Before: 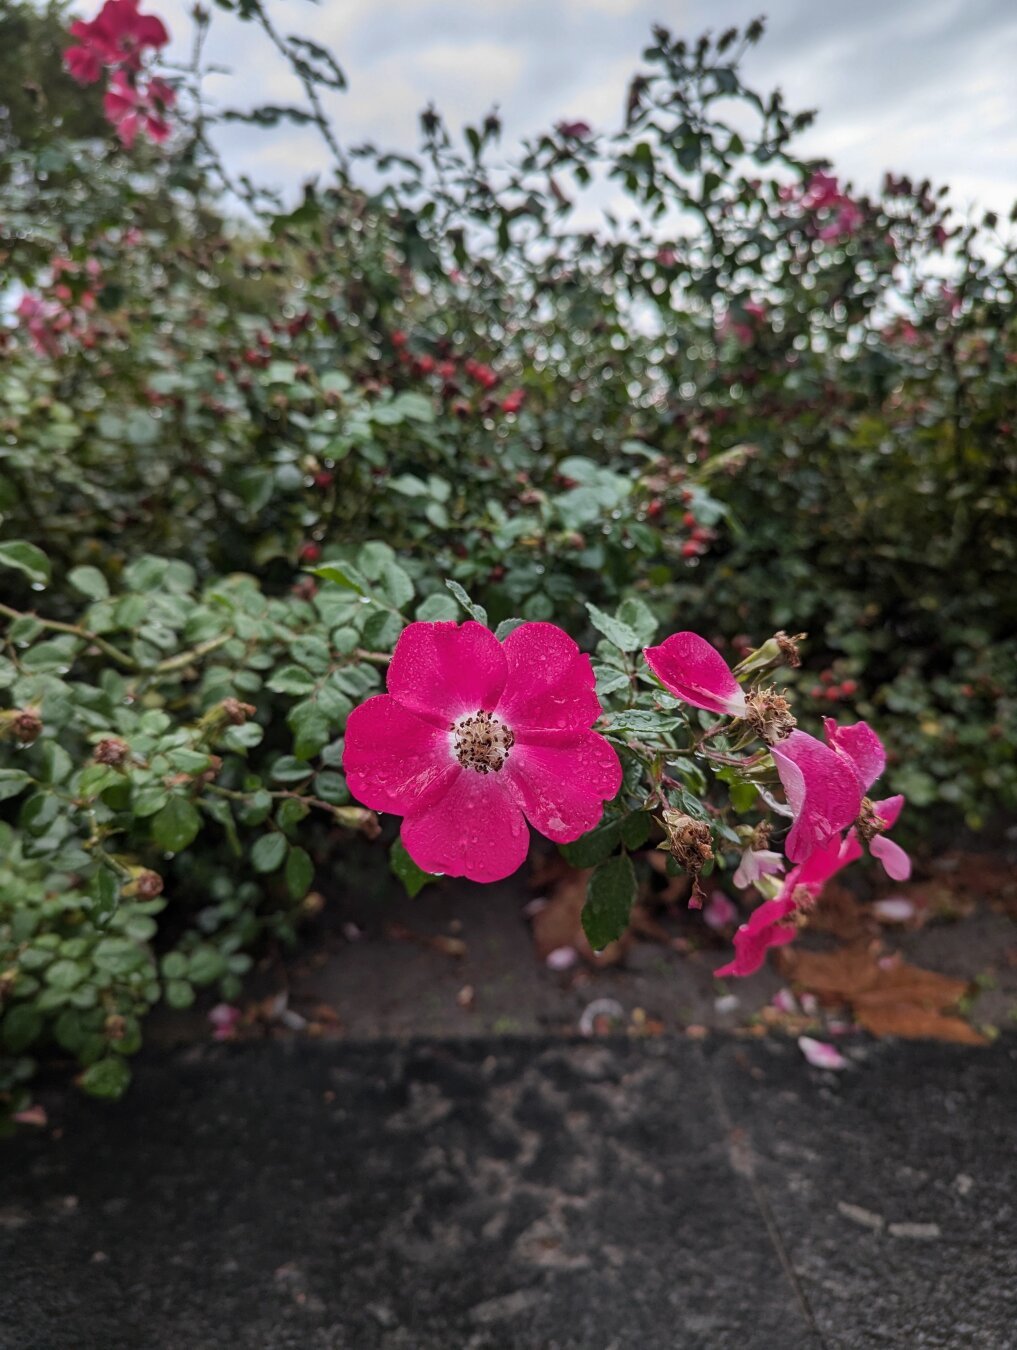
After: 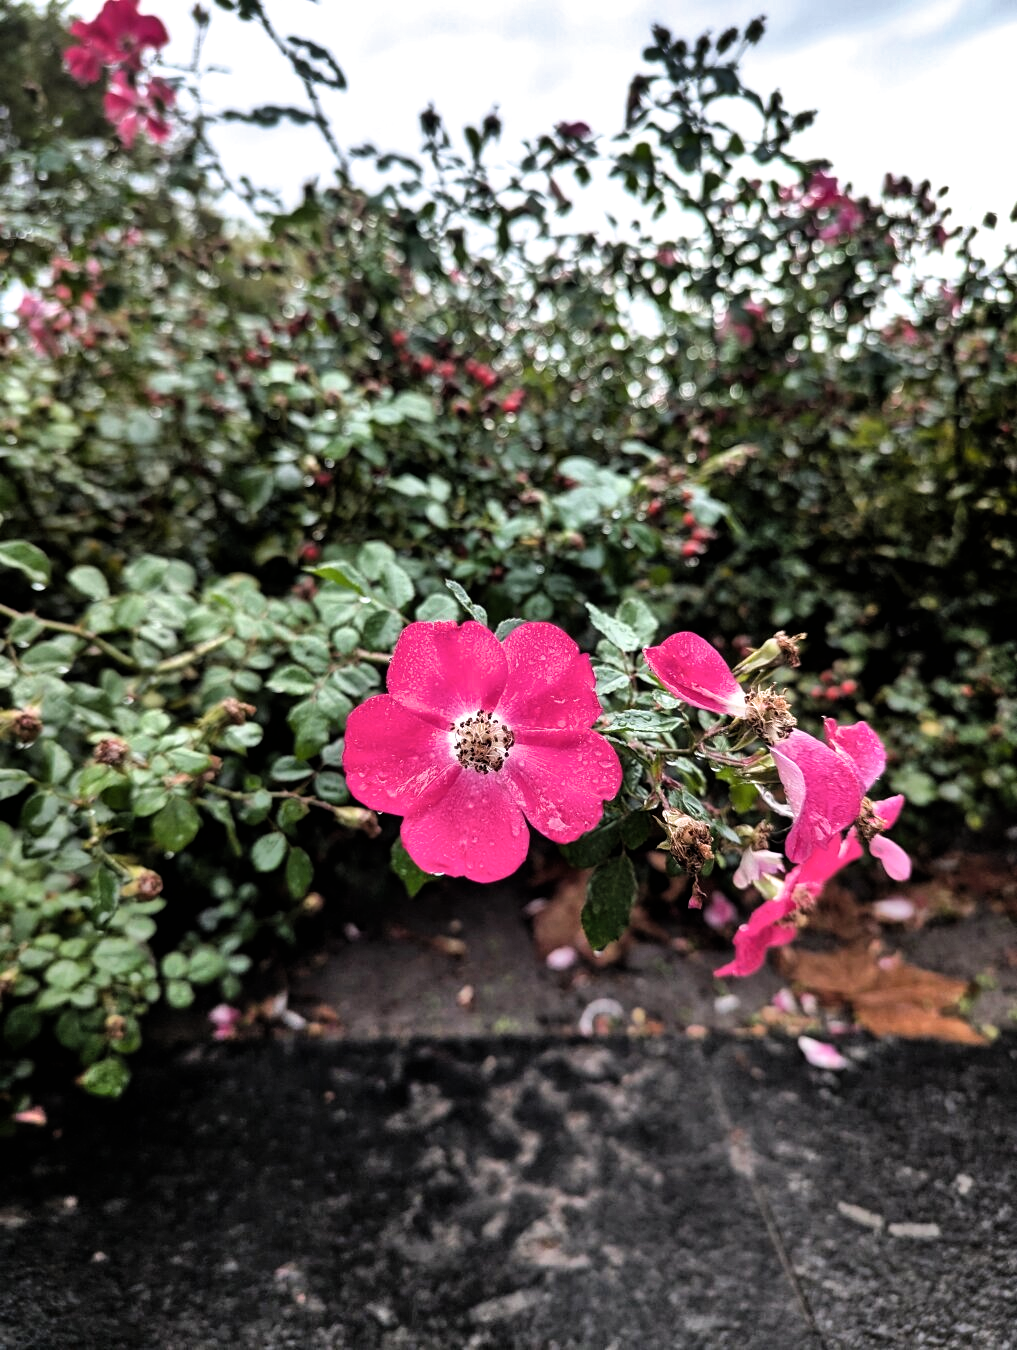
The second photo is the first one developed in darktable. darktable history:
filmic rgb: black relative exposure -8.2 EV, white relative exposure 2.2 EV, target white luminance 99.978%, hardness 7.06, latitude 75.07%, contrast 1.318, highlights saturation mix -2.31%, shadows ↔ highlights balance 30.47%
exposure: black level correction 0.001, exposure 0.499 EV, compensate highlight preservation false
shadows and highlights: soften with gaussian
